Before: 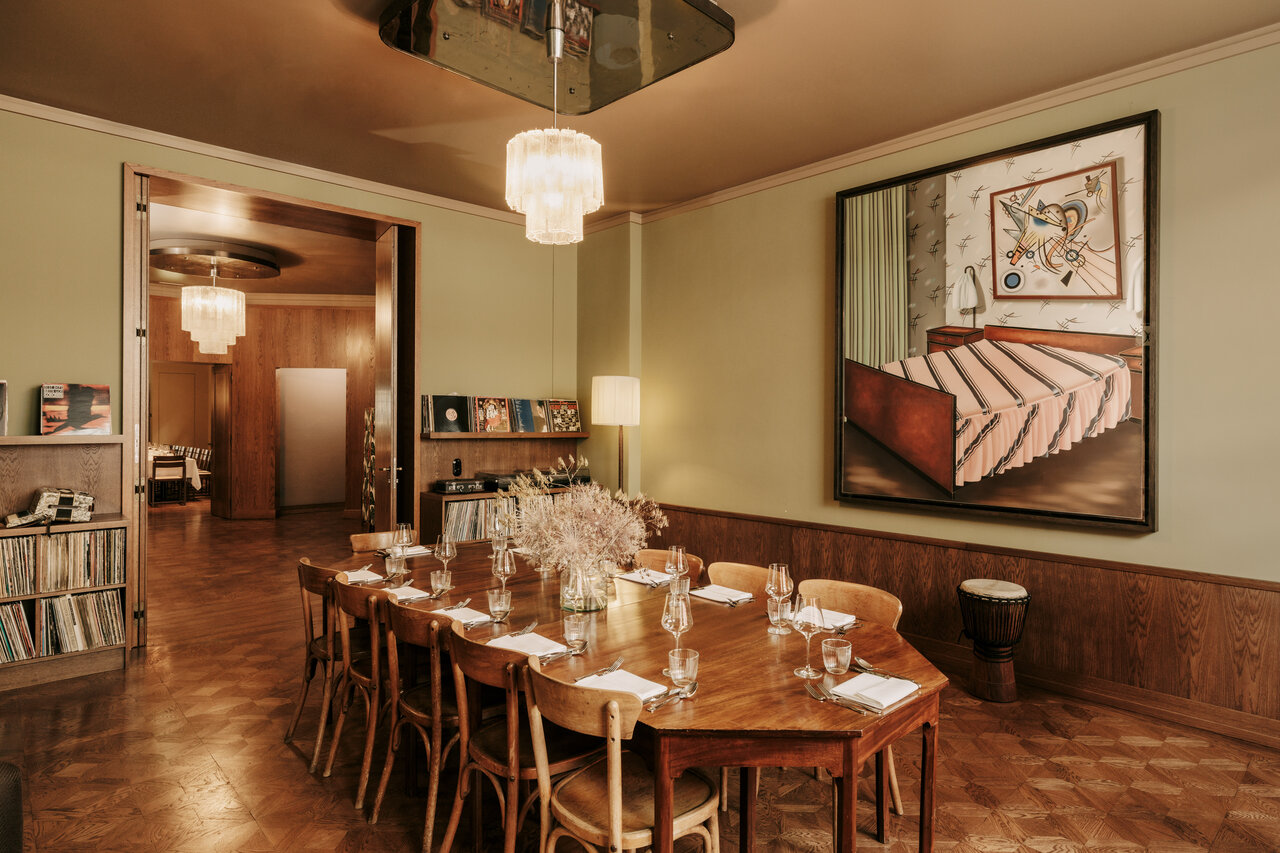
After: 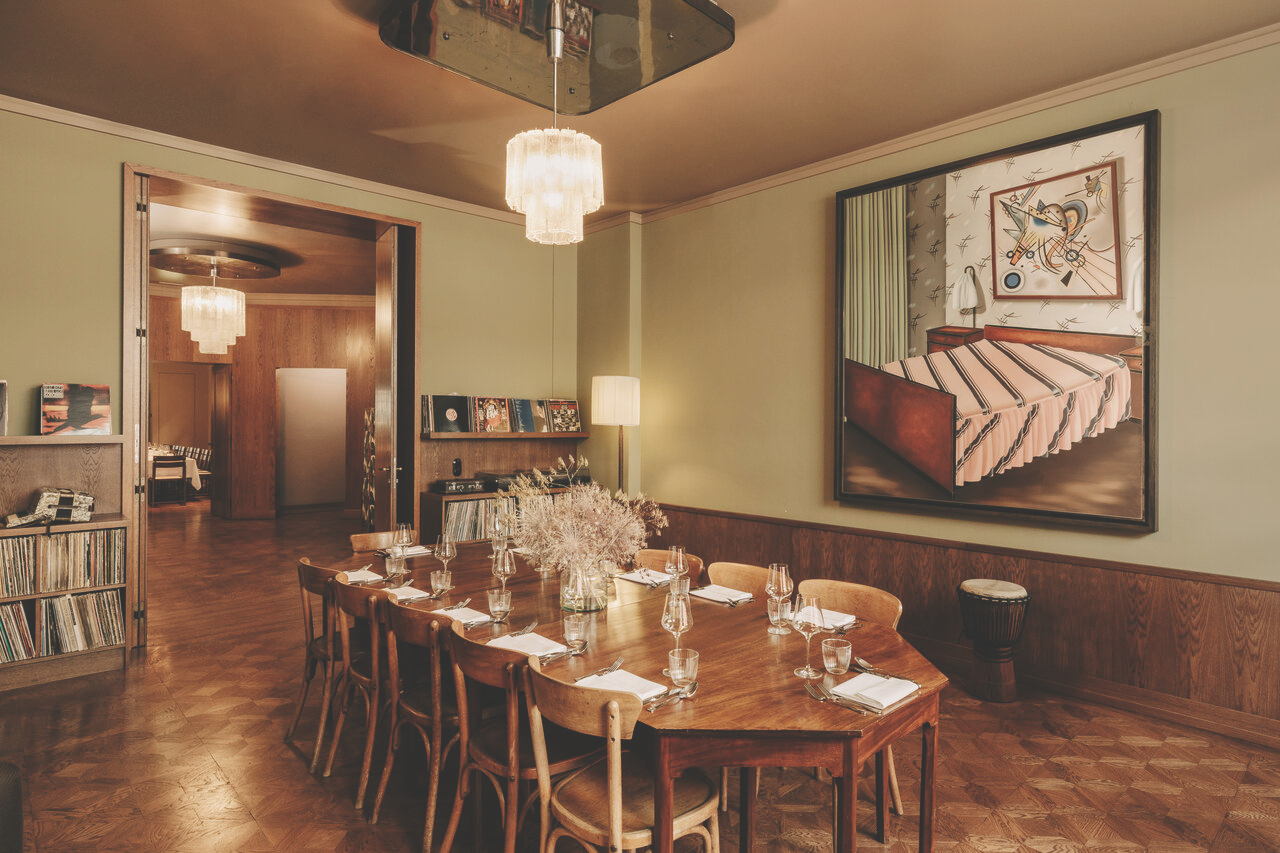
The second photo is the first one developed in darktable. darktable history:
exposure: black level correction -0.029, compensate highlight preservation false
